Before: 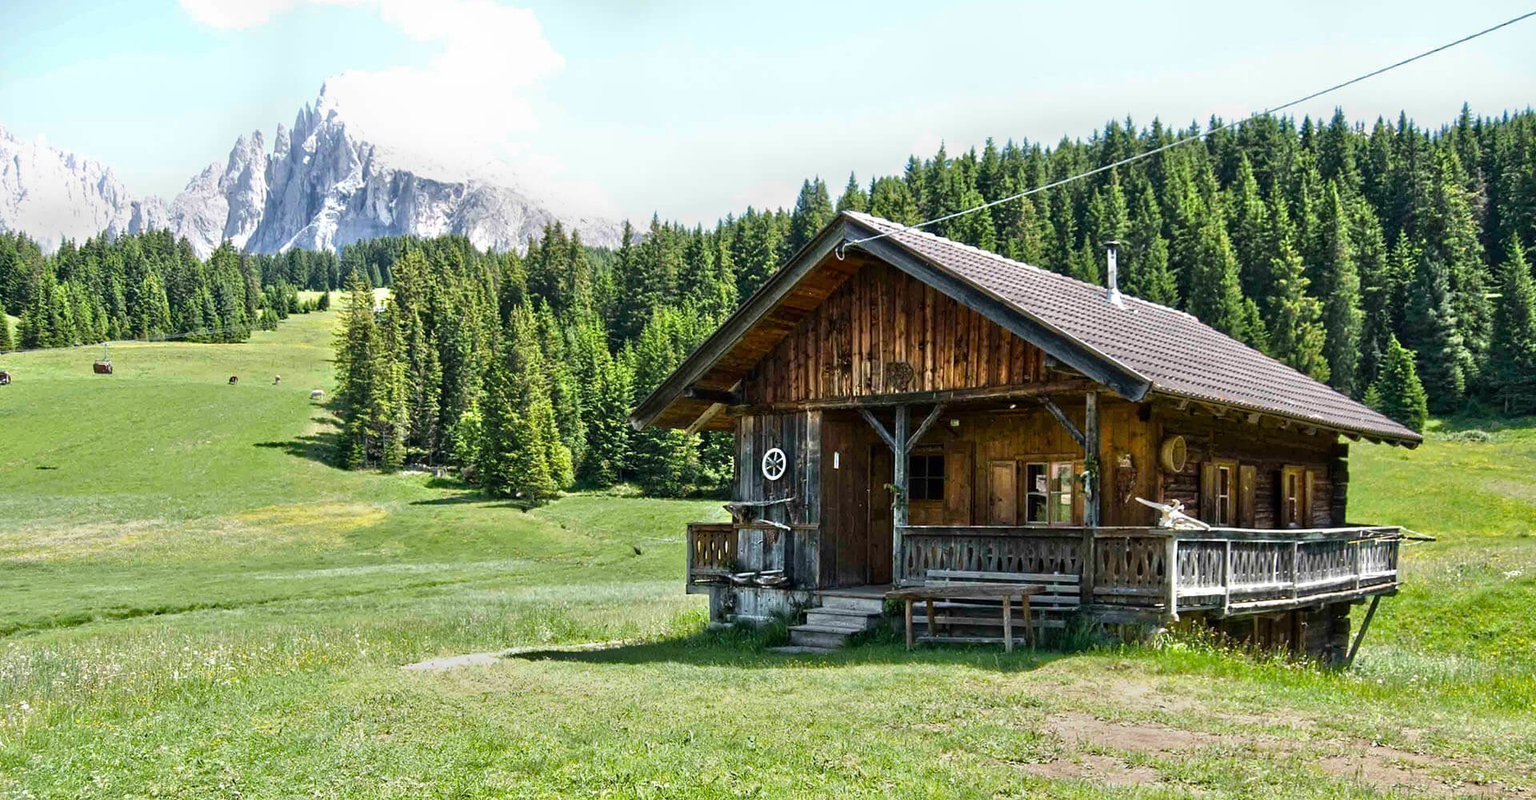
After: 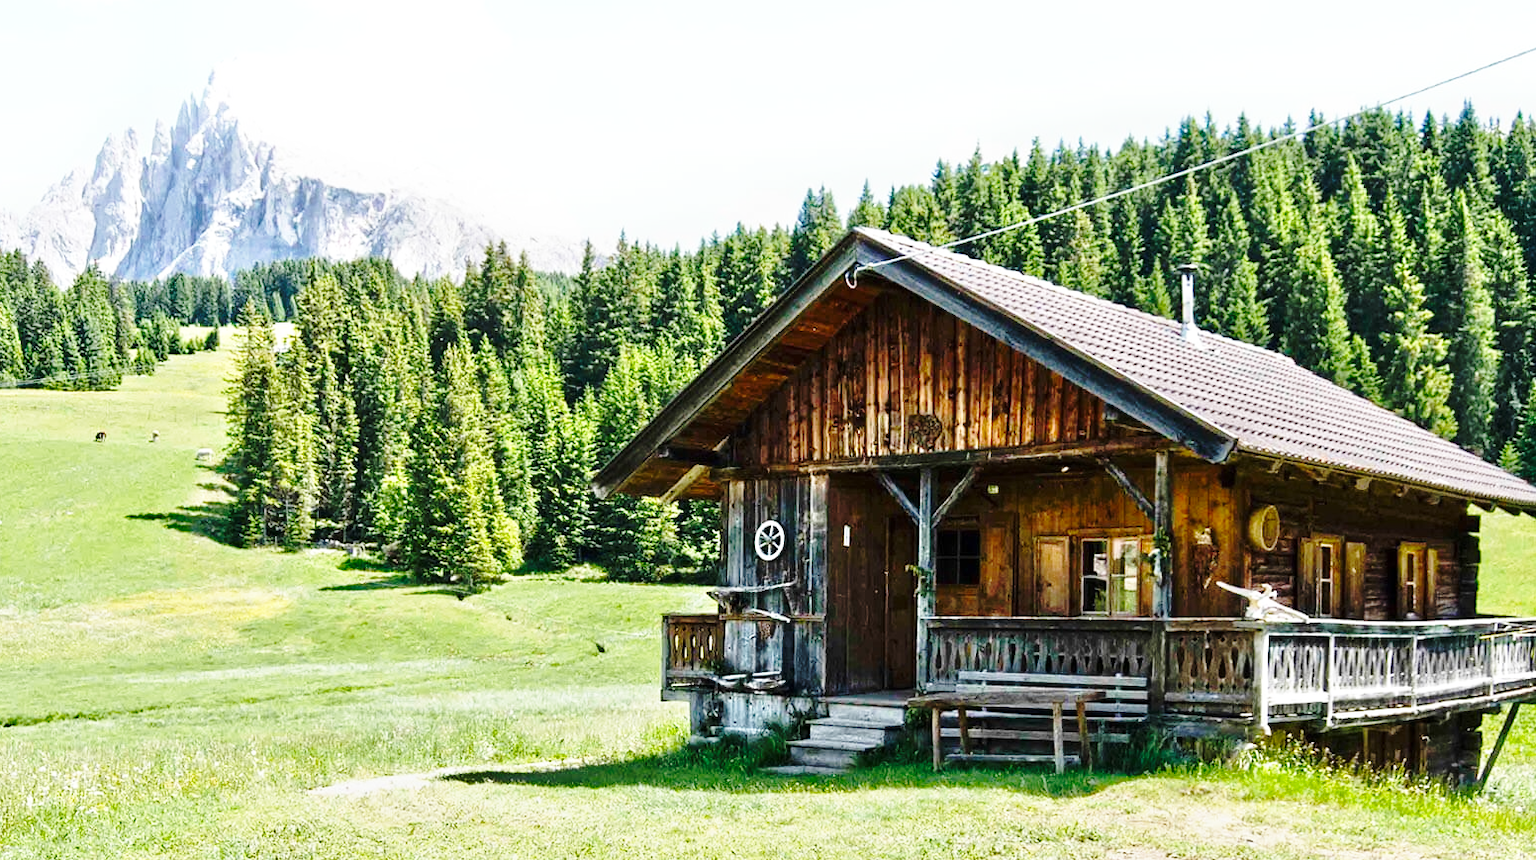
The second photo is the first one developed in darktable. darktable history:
base curve: curves: ch0 [(0, 0) (0.032, 0.037) (0.105, 0.228) (0.435, 0.76) (0.856, 0.983) (1, 1)], preserve colors none
crop: left 9.929%, top 3.475%, right 9.188%, bottom 9.529%
